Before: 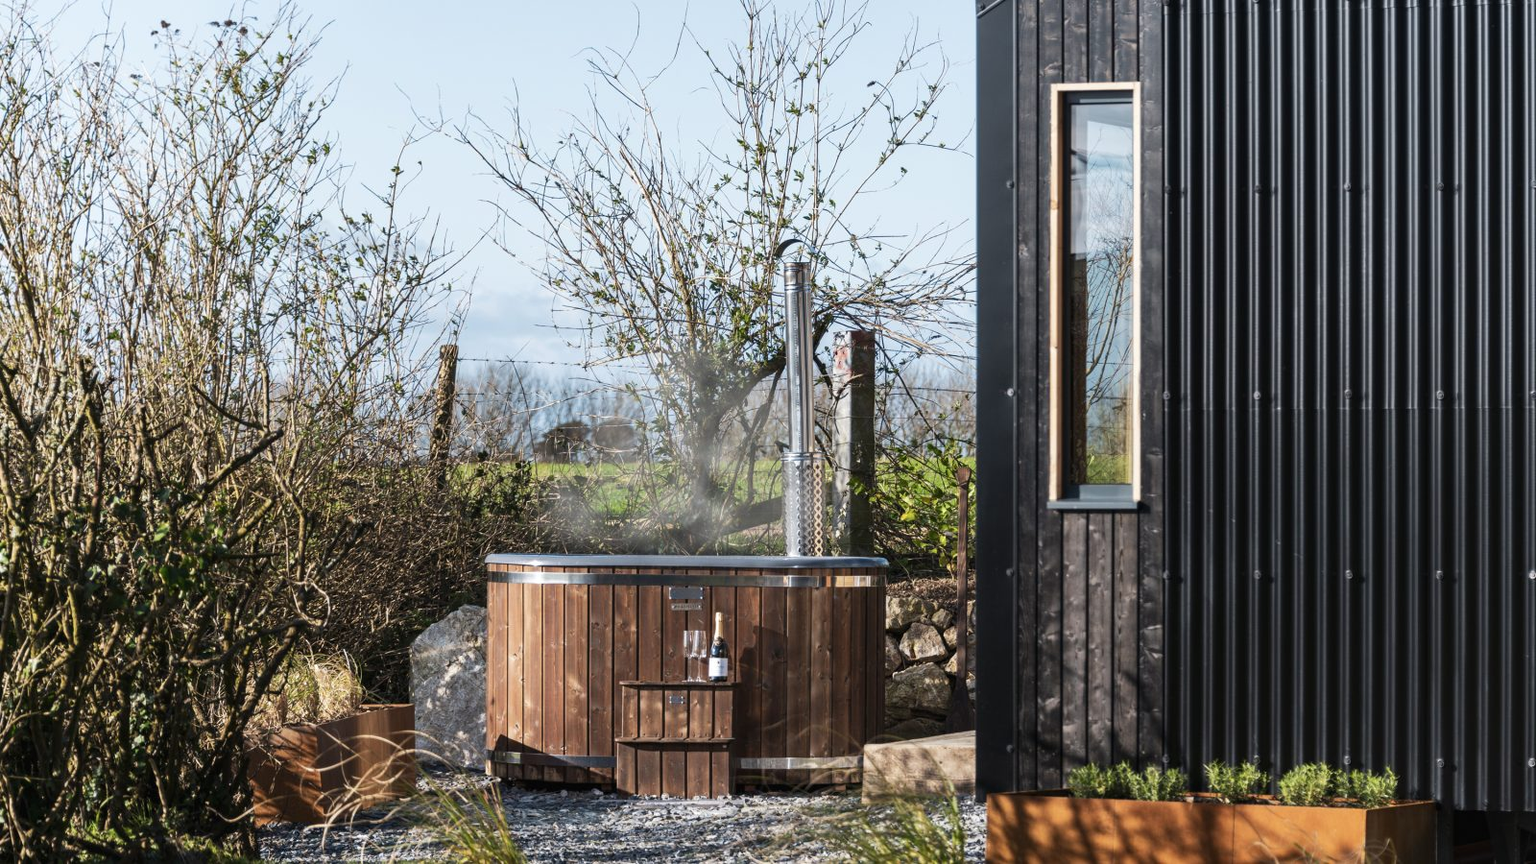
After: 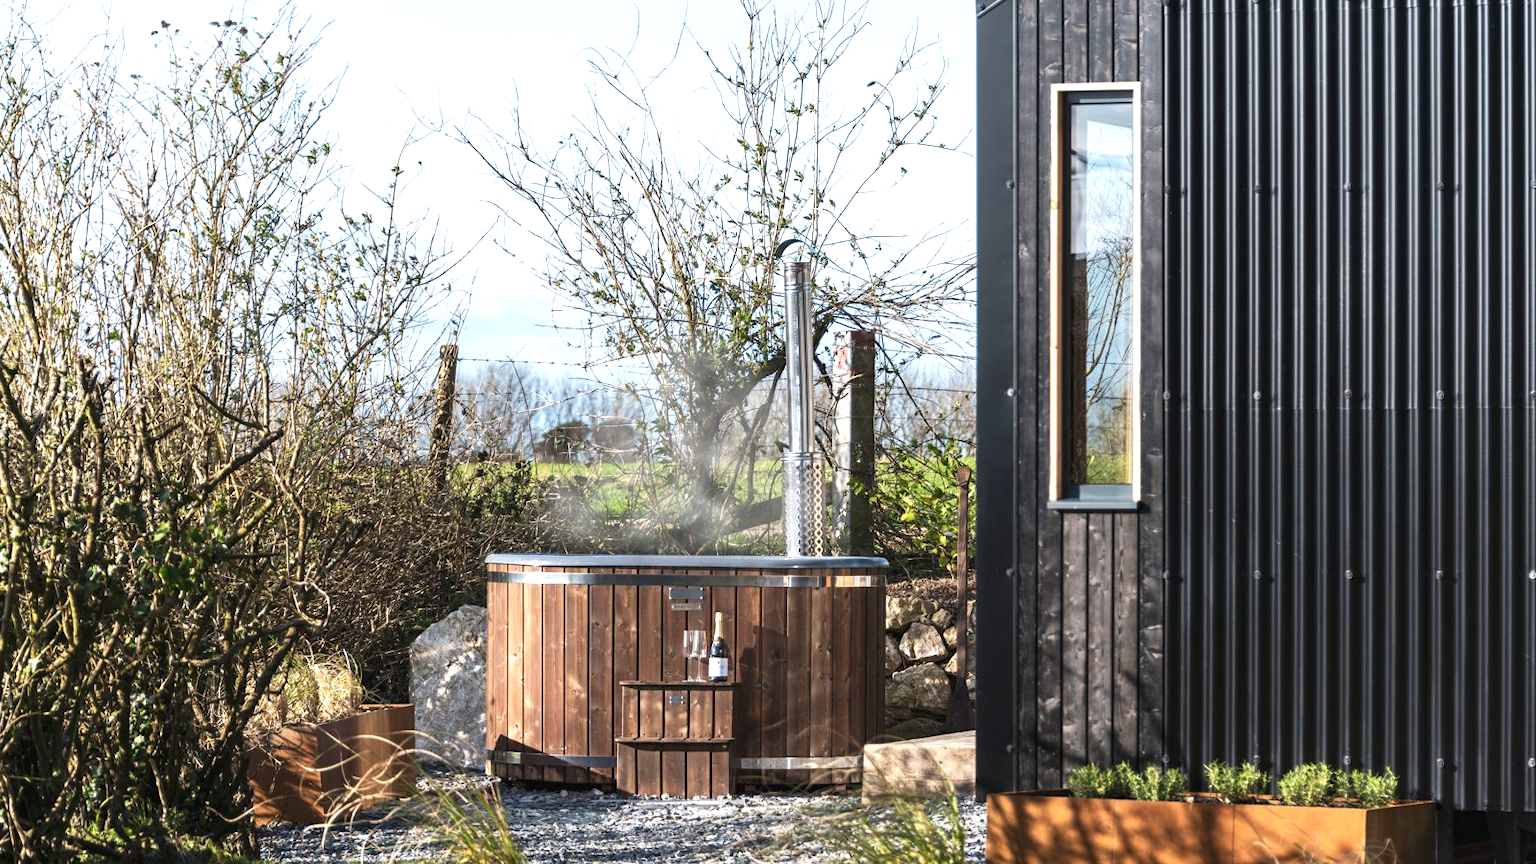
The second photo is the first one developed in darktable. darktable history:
exposure: black level correction 0, exposure 0.593 EV, compensate exposure bias true, compensate highlight preservation false
